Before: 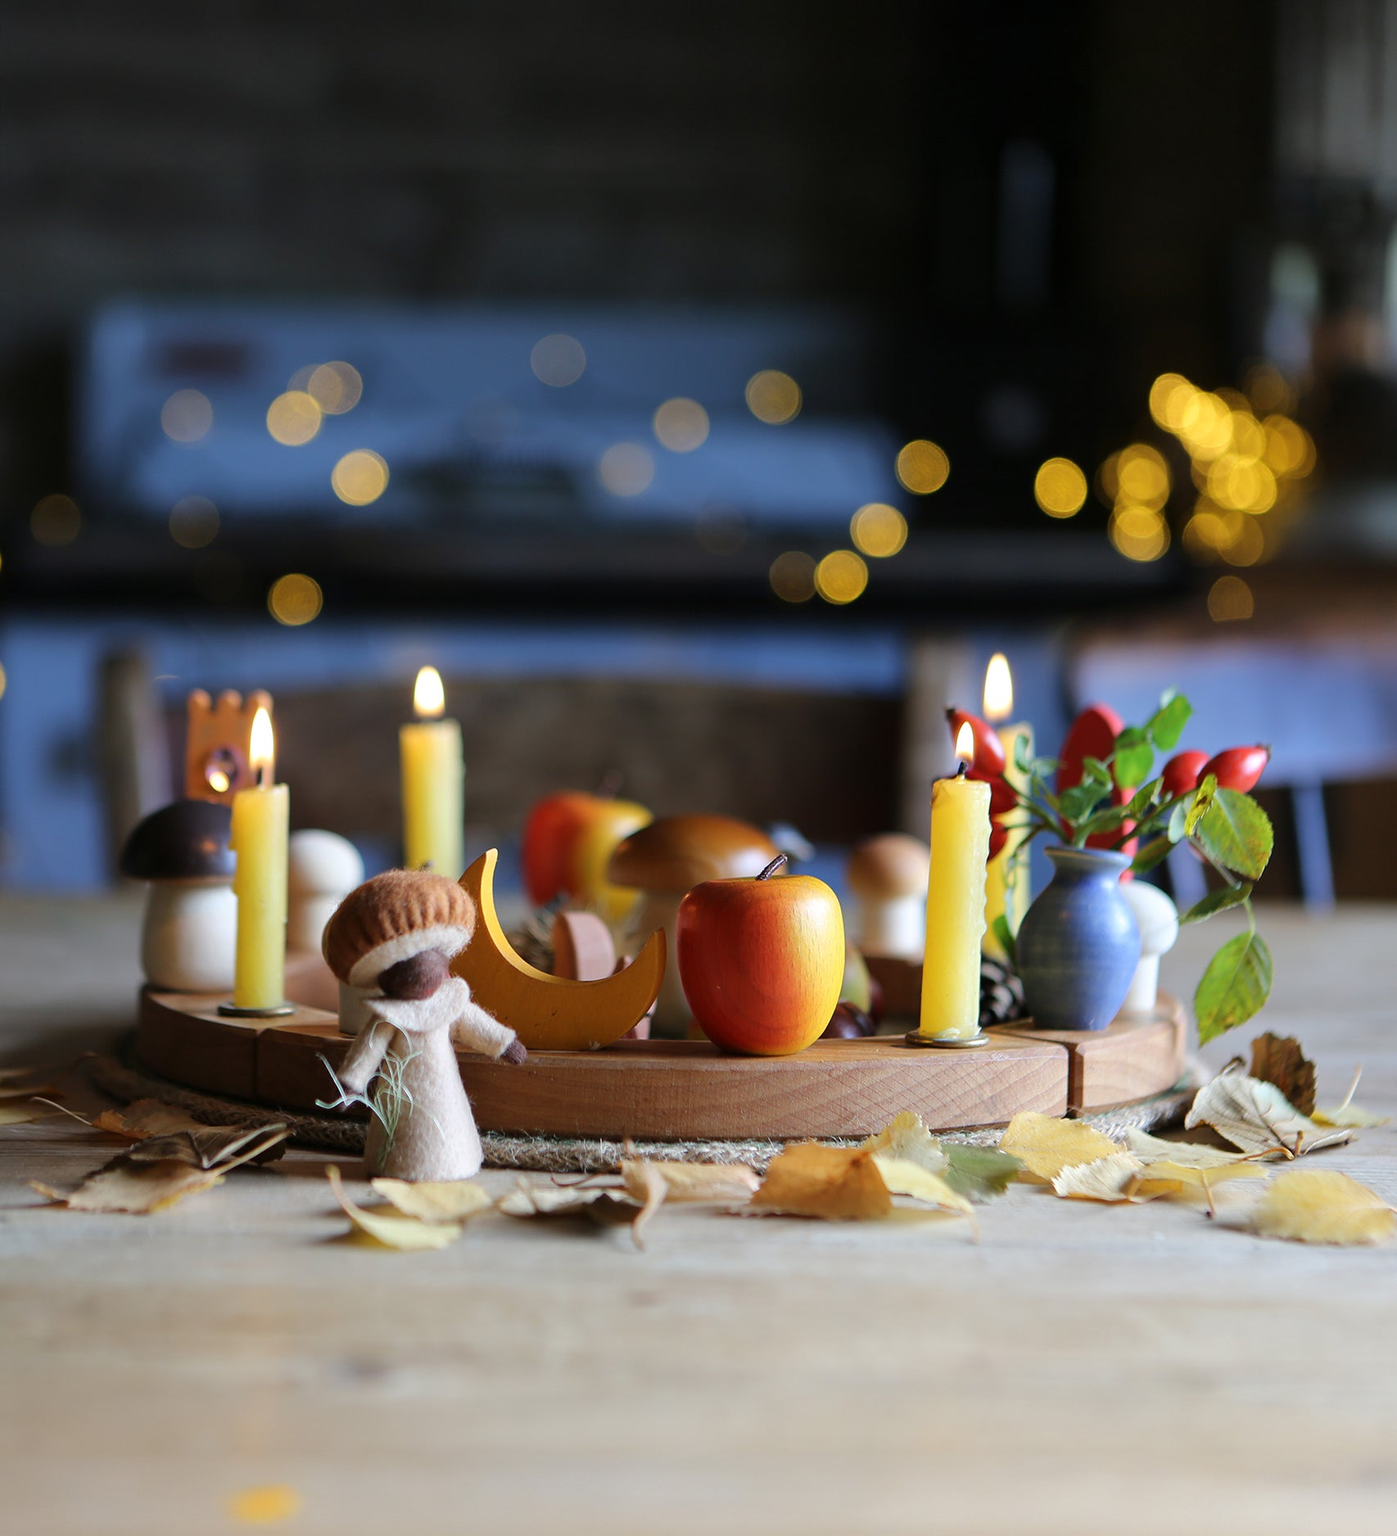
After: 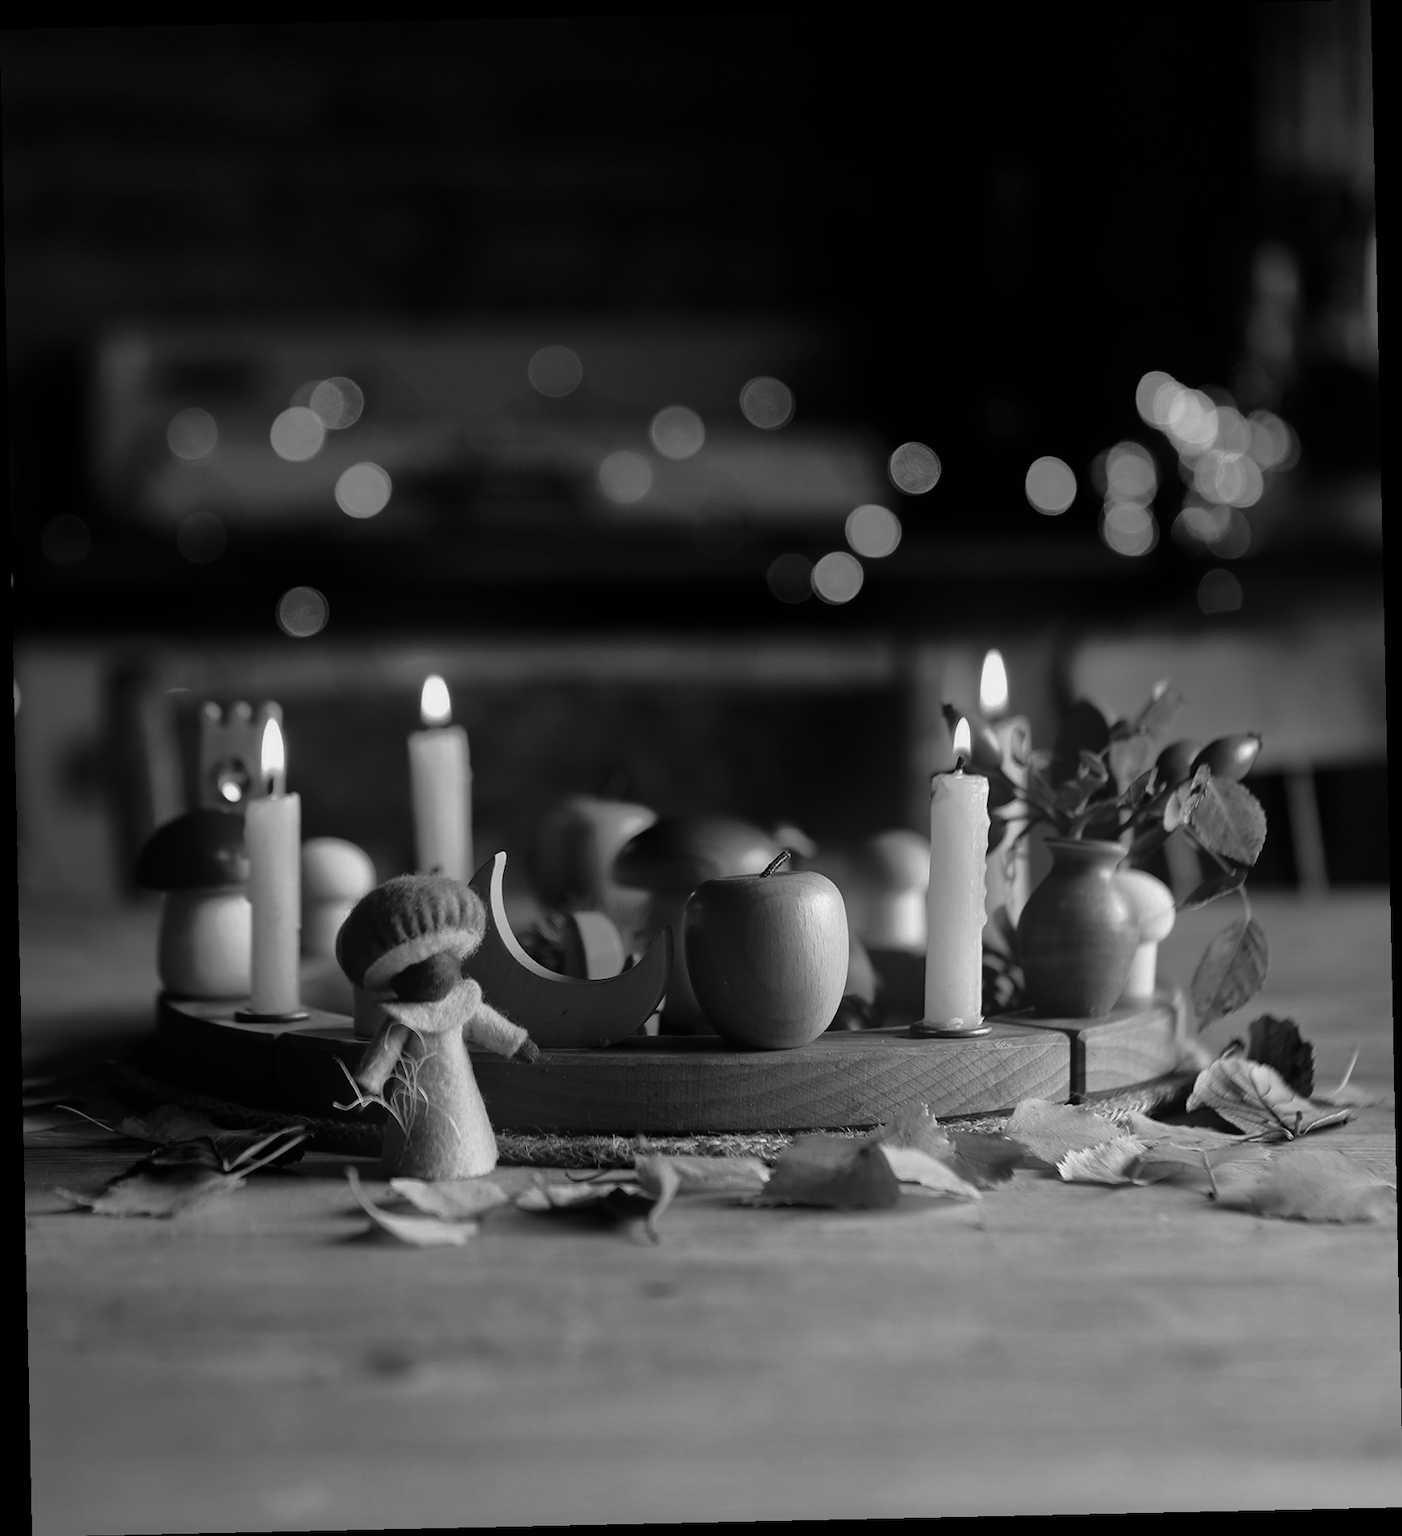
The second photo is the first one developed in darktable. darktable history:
white balance: red 0.986, blue 1.01
rotate and perspective: rotation -1.24°, automatic cropping off
bloom: on, module defaults
contrast brightness saturation: contrast -0.03, brightness -0.59, saturation -1
shadows and highlights: on, module defaults
